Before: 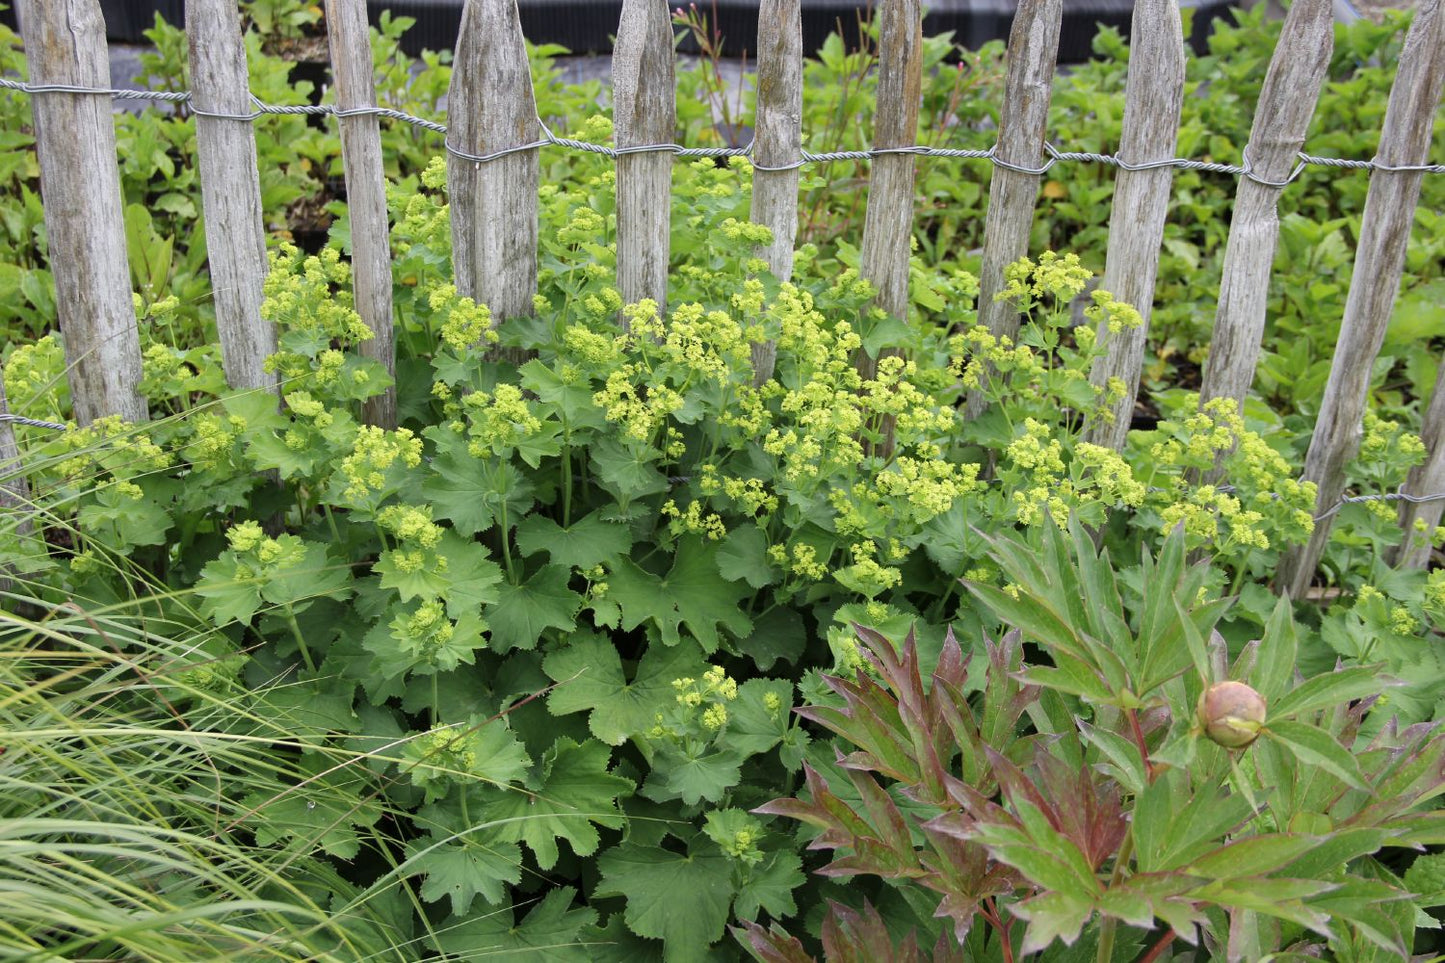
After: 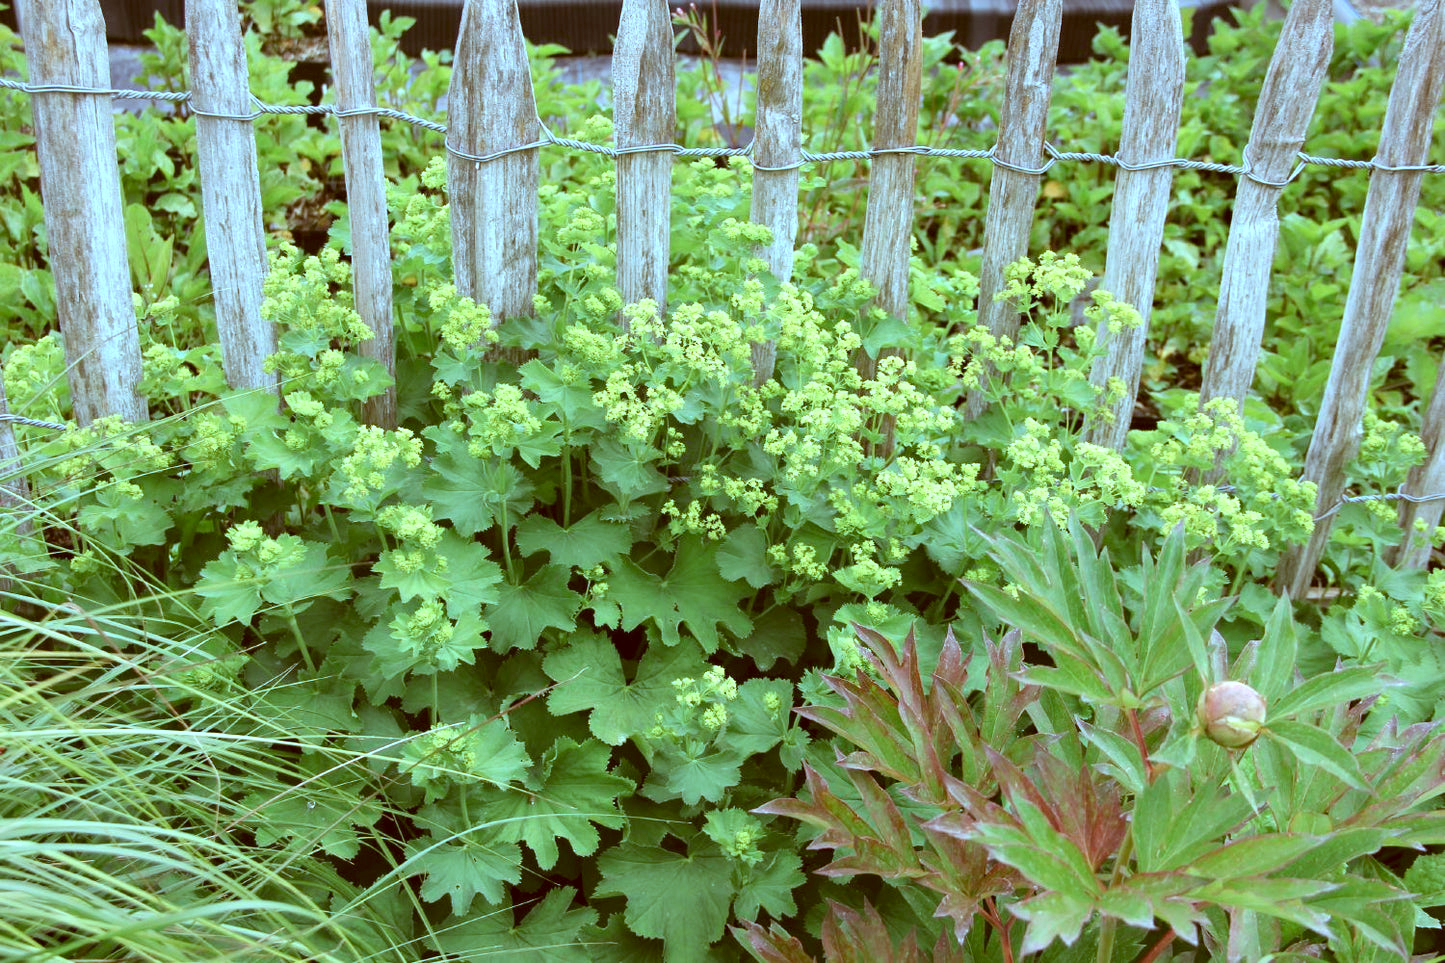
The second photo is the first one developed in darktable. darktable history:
color calibration: gray › normalize channels true, illuminant as shot in camera, x 0.358, y 0.373, temperature 4628.91 K, gamut compression 0.011
exposure: exposure 0.52 EV, compensate highlight preservation false
color correction: highlights a* -15.03, highlights b* -16.1, shadows a* 10.22, shadows b* 29.94
